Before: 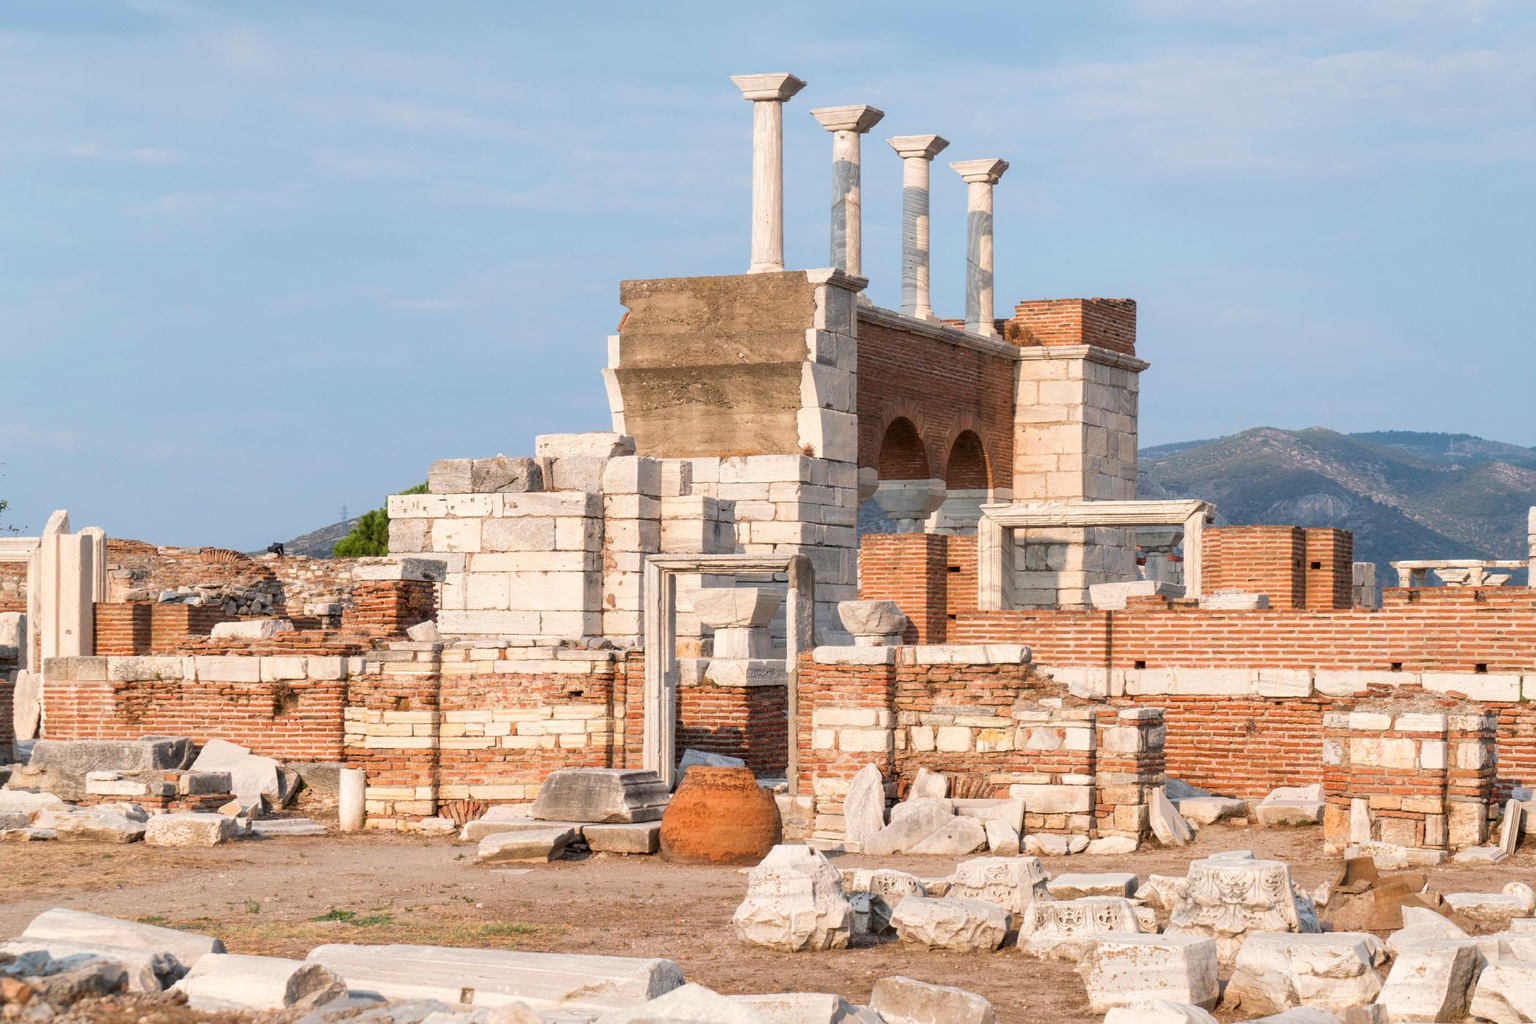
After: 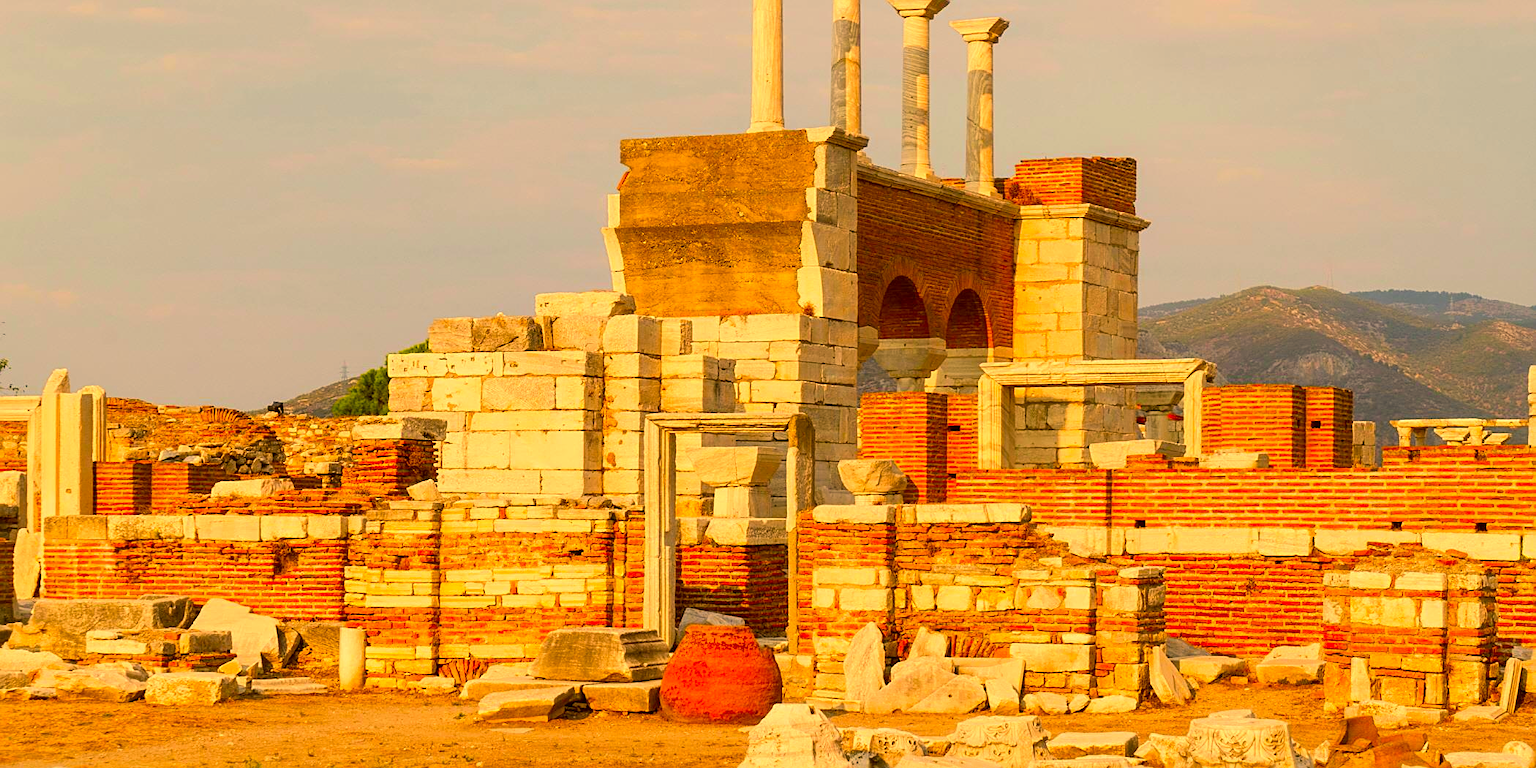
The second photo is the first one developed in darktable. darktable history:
sharpen: on, module defaults
crop: top 13.819%, bottom 11.169%
color correction: highlights a* 10.44, highlights b* 30.04, shadows a* 2.73, shadows b* 17.51, saturation 1.72
